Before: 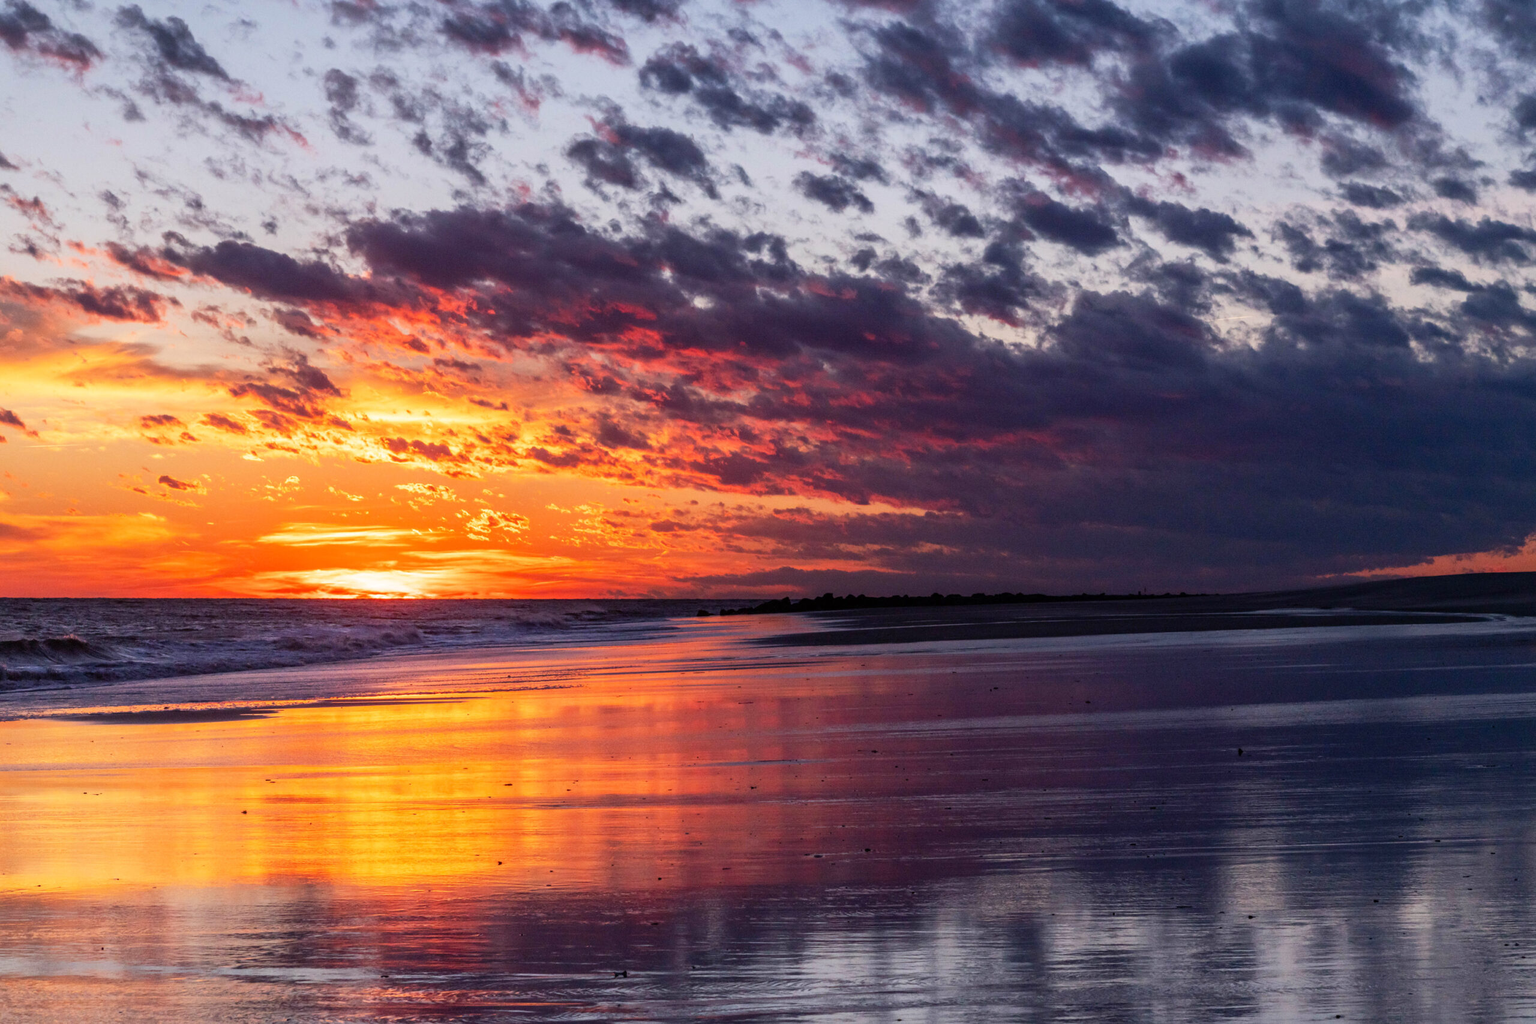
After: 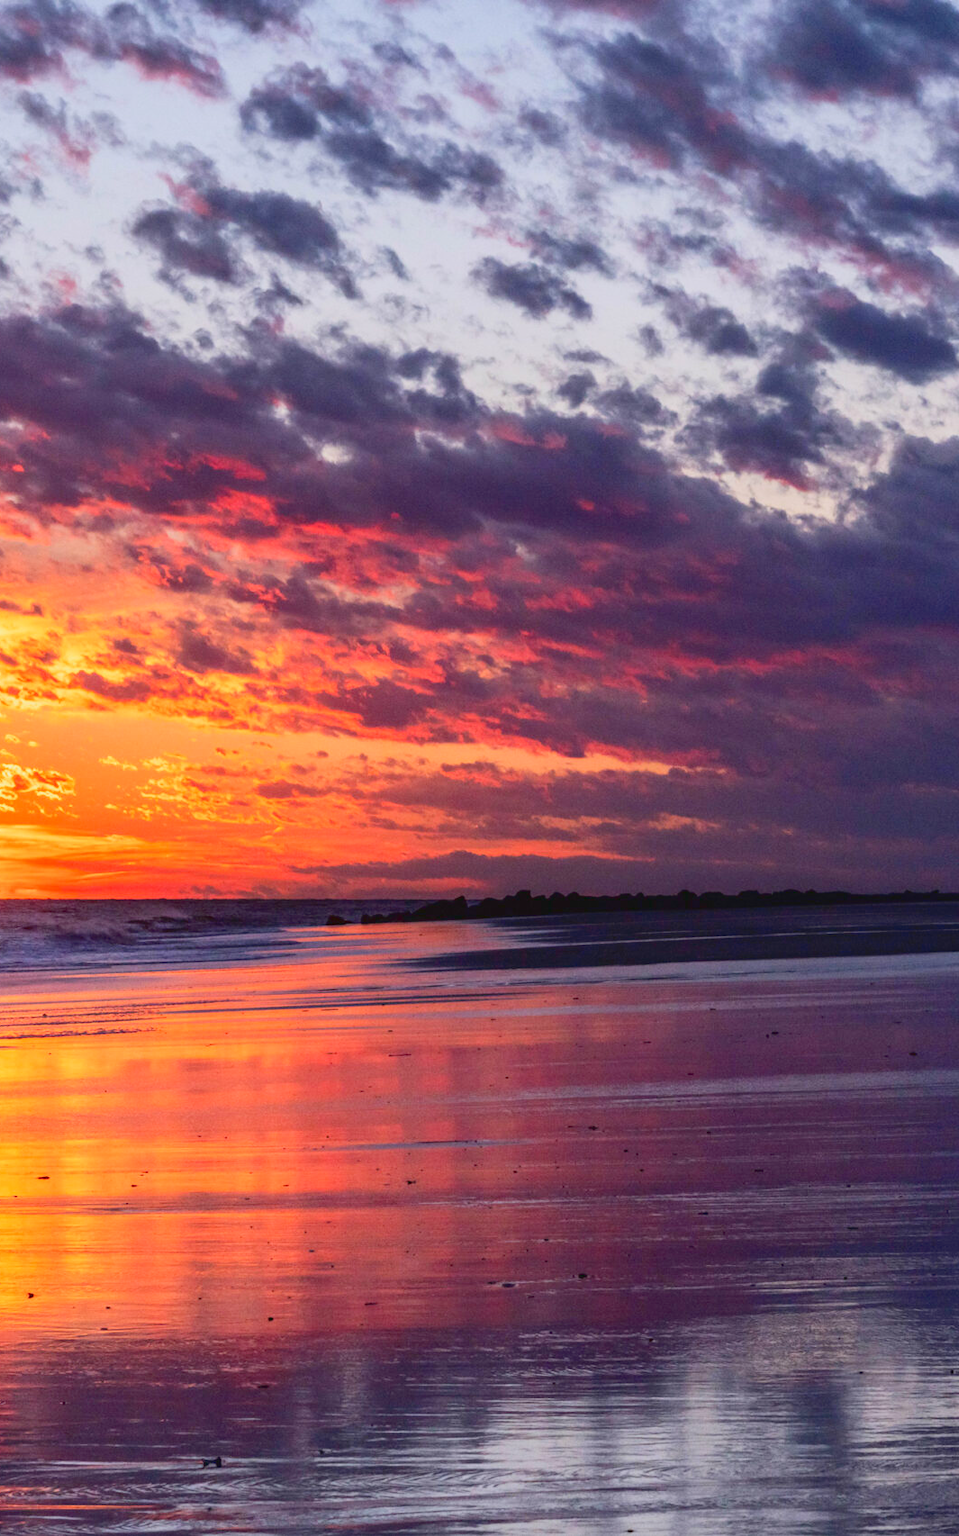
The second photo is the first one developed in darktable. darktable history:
tone curve: curves: ch0 [(0, 0.047) (0.199, 0.263) (0.47, 0.555) (0.805, 0.839) (1, 0.962)], color space Lab, linked channels, preserve colors none
crop: left 31.229%, right 27.105%
